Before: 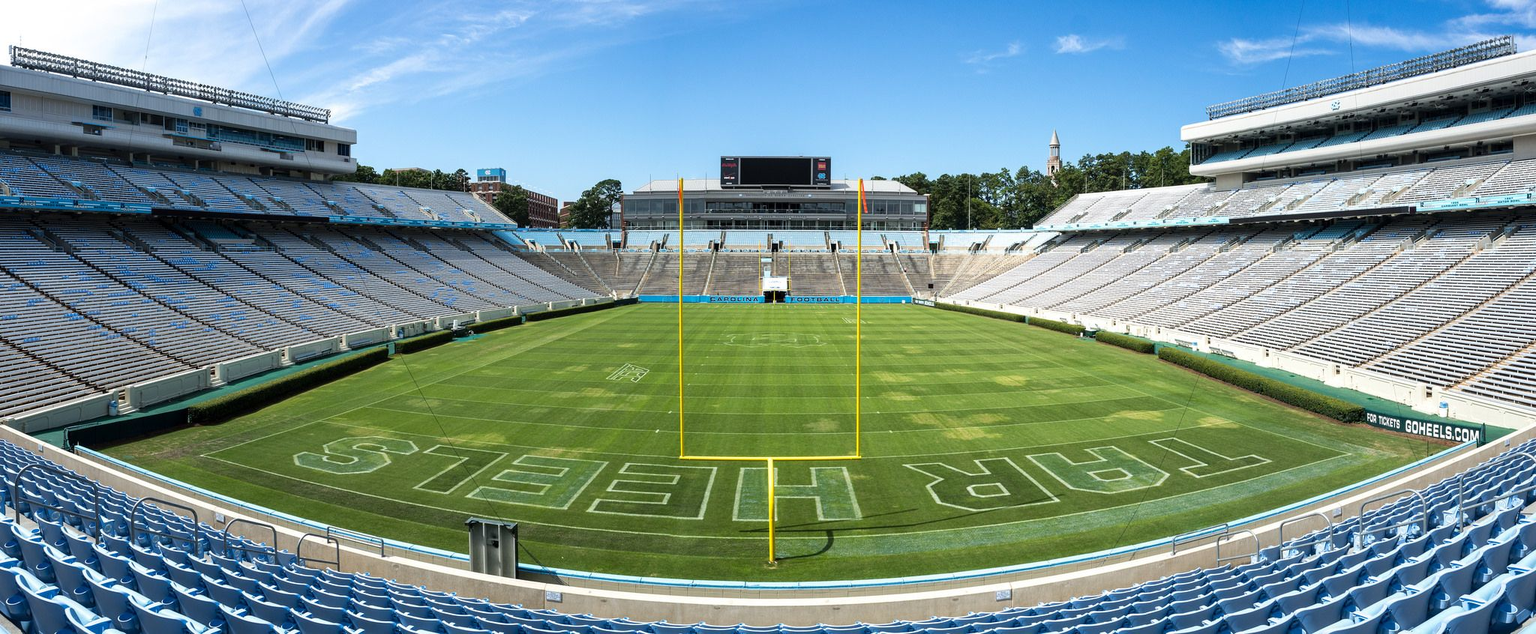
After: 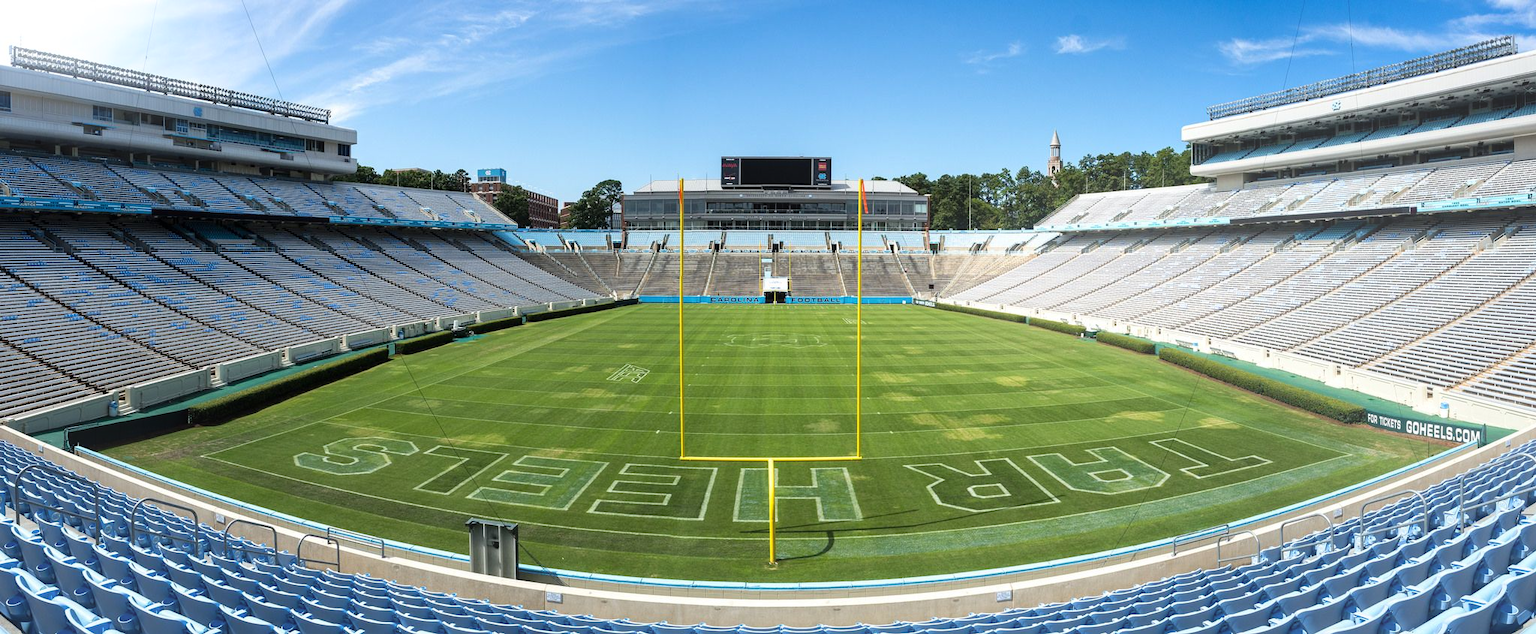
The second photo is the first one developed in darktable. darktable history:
bloom: size 15%, threshold 97%, strength 7%
